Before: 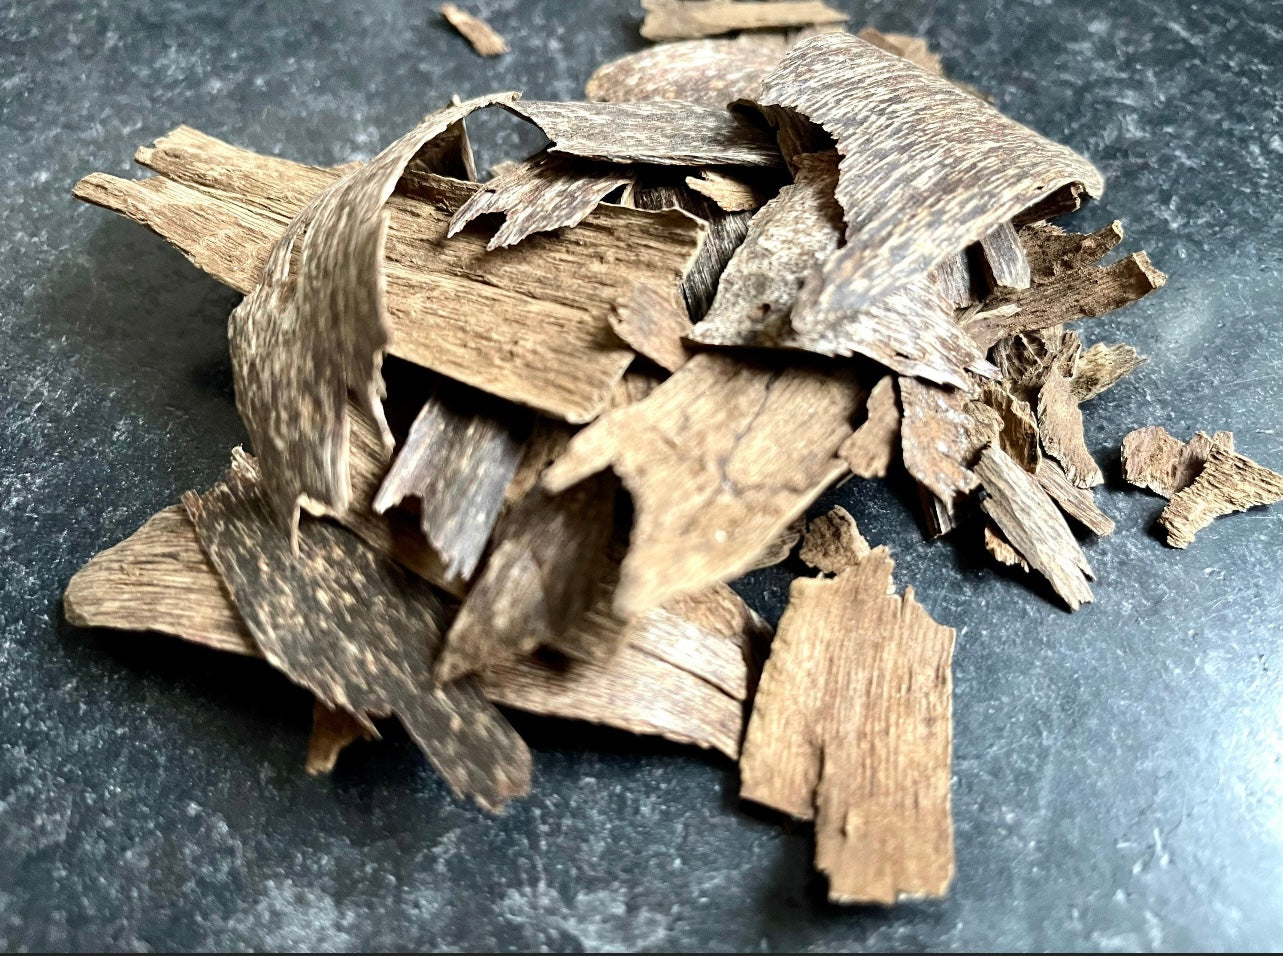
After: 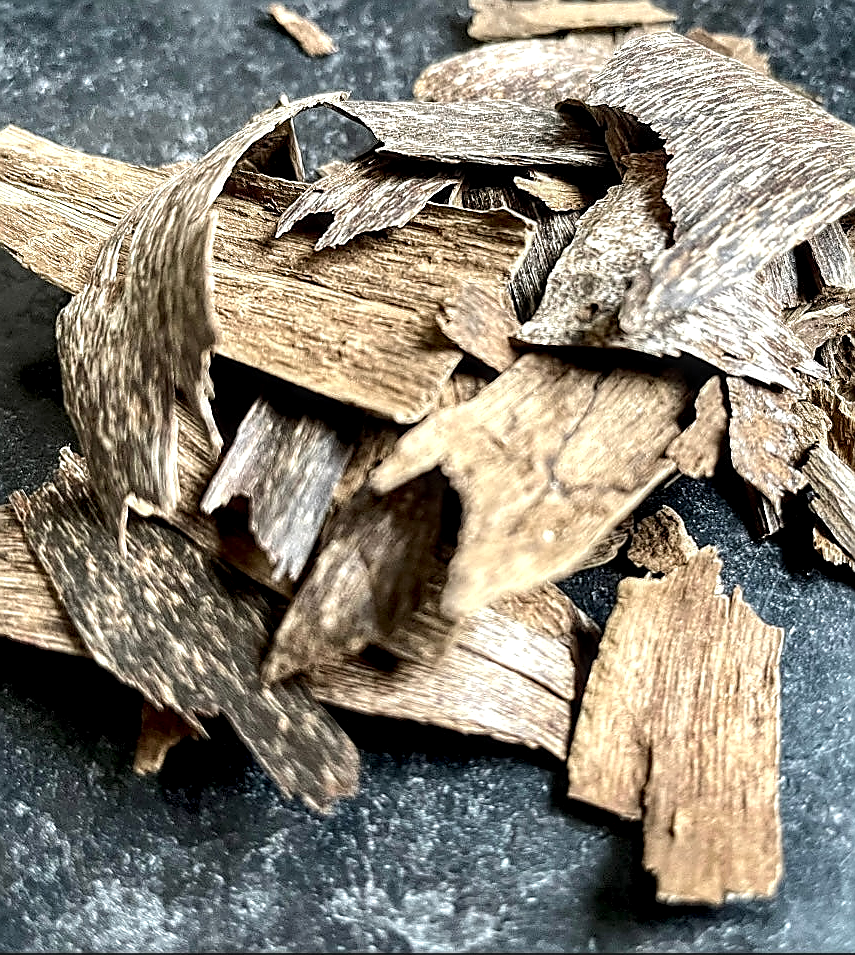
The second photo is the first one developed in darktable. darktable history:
sharpen: radius 1.413, amount 1.25, threshold 0.629
local contrast: highlights 60%, shadows 61%, detail 160%
crop and rotate: left 13.445%, right 19.882%
